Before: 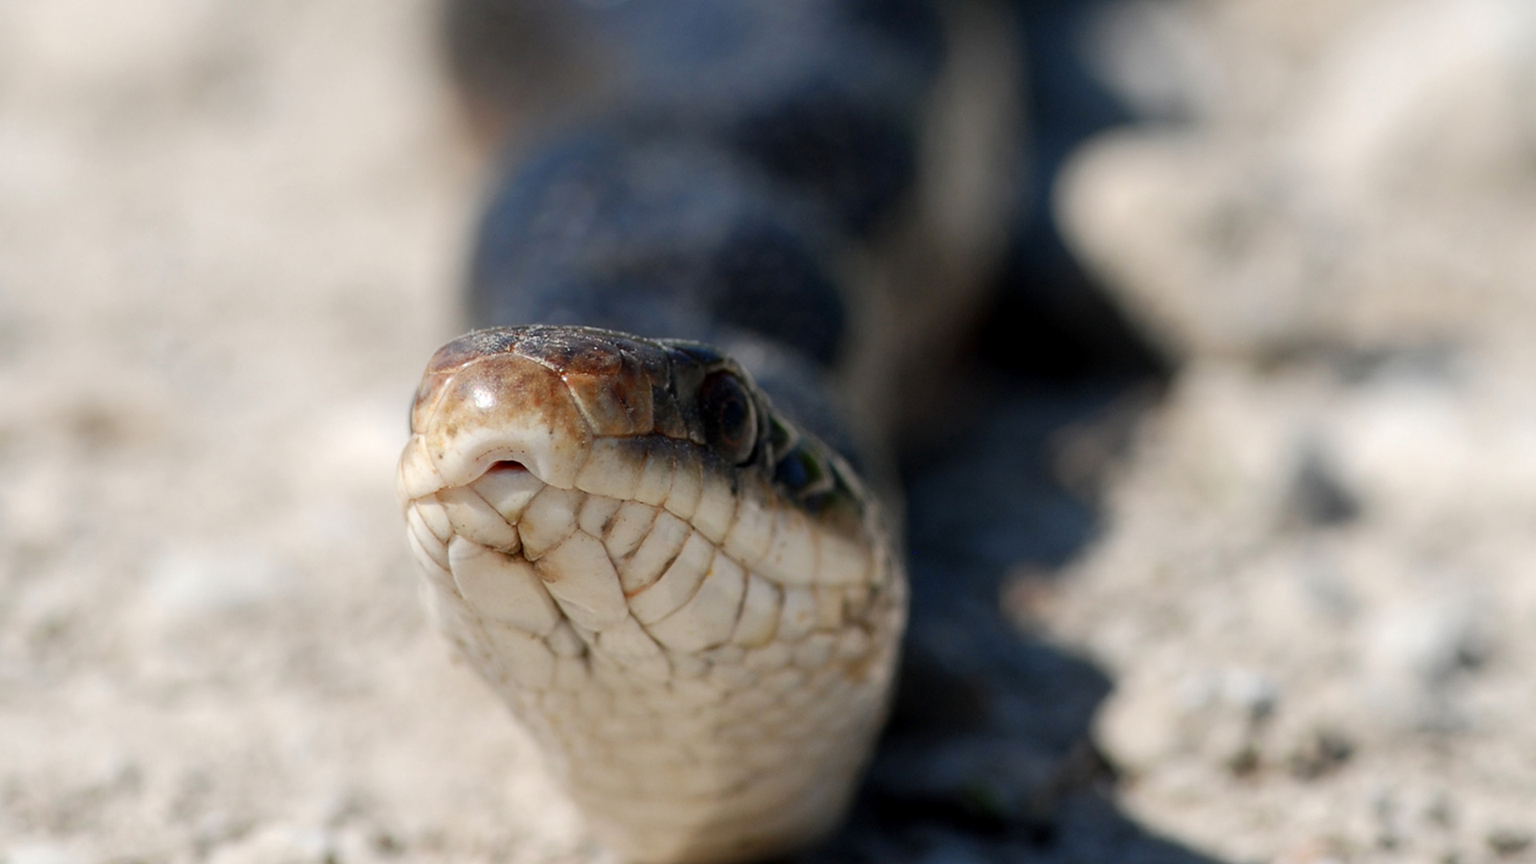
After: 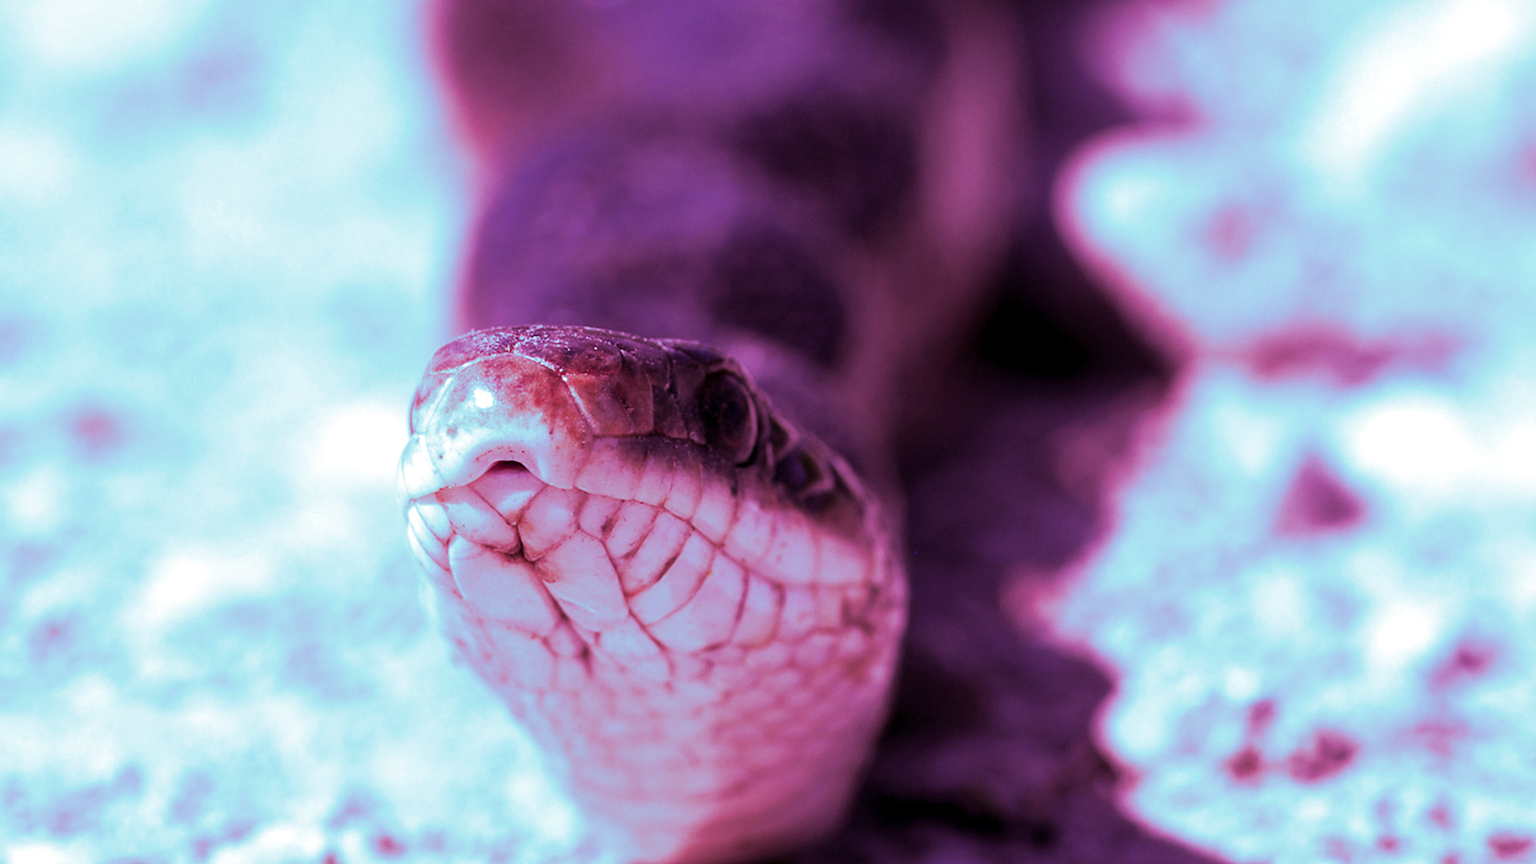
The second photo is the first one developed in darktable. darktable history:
split-toning: shadows › hue 327.6°, highlights › hue 198°, highlights › saturation 0.55, balance -21.25, compress 0%
color calibration: illuminant custom, x 0.261, y 0.521, temperature 7054.11 K
